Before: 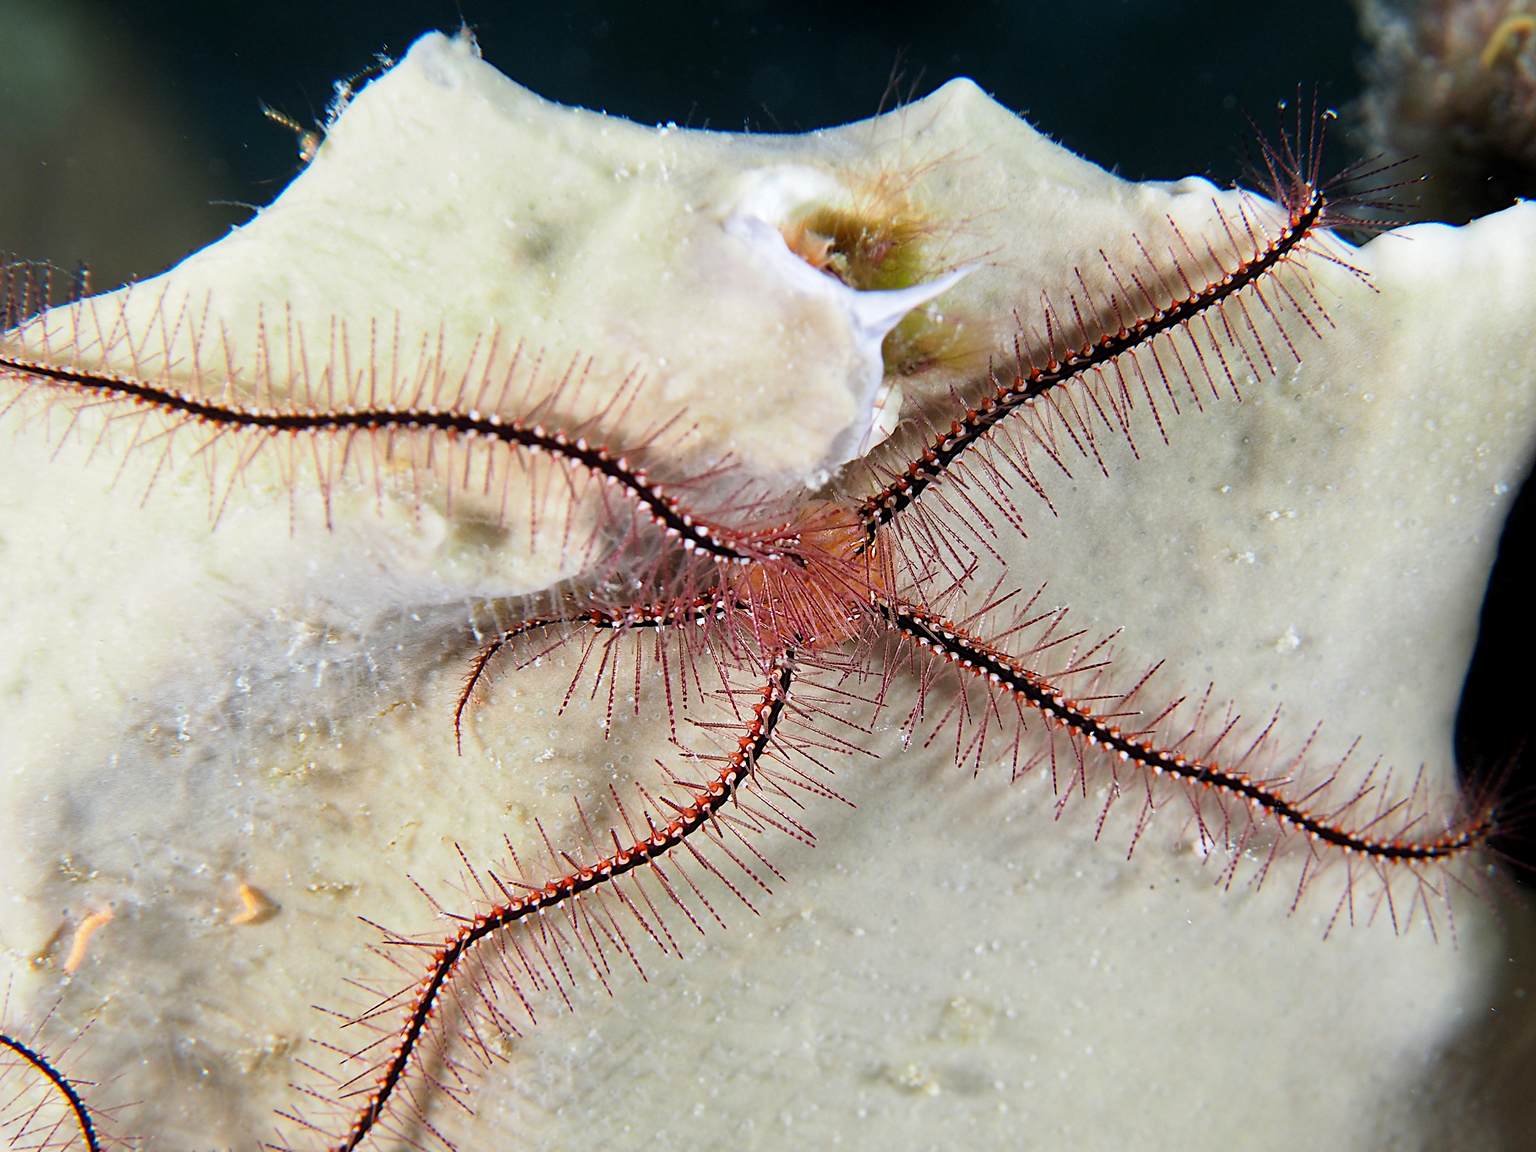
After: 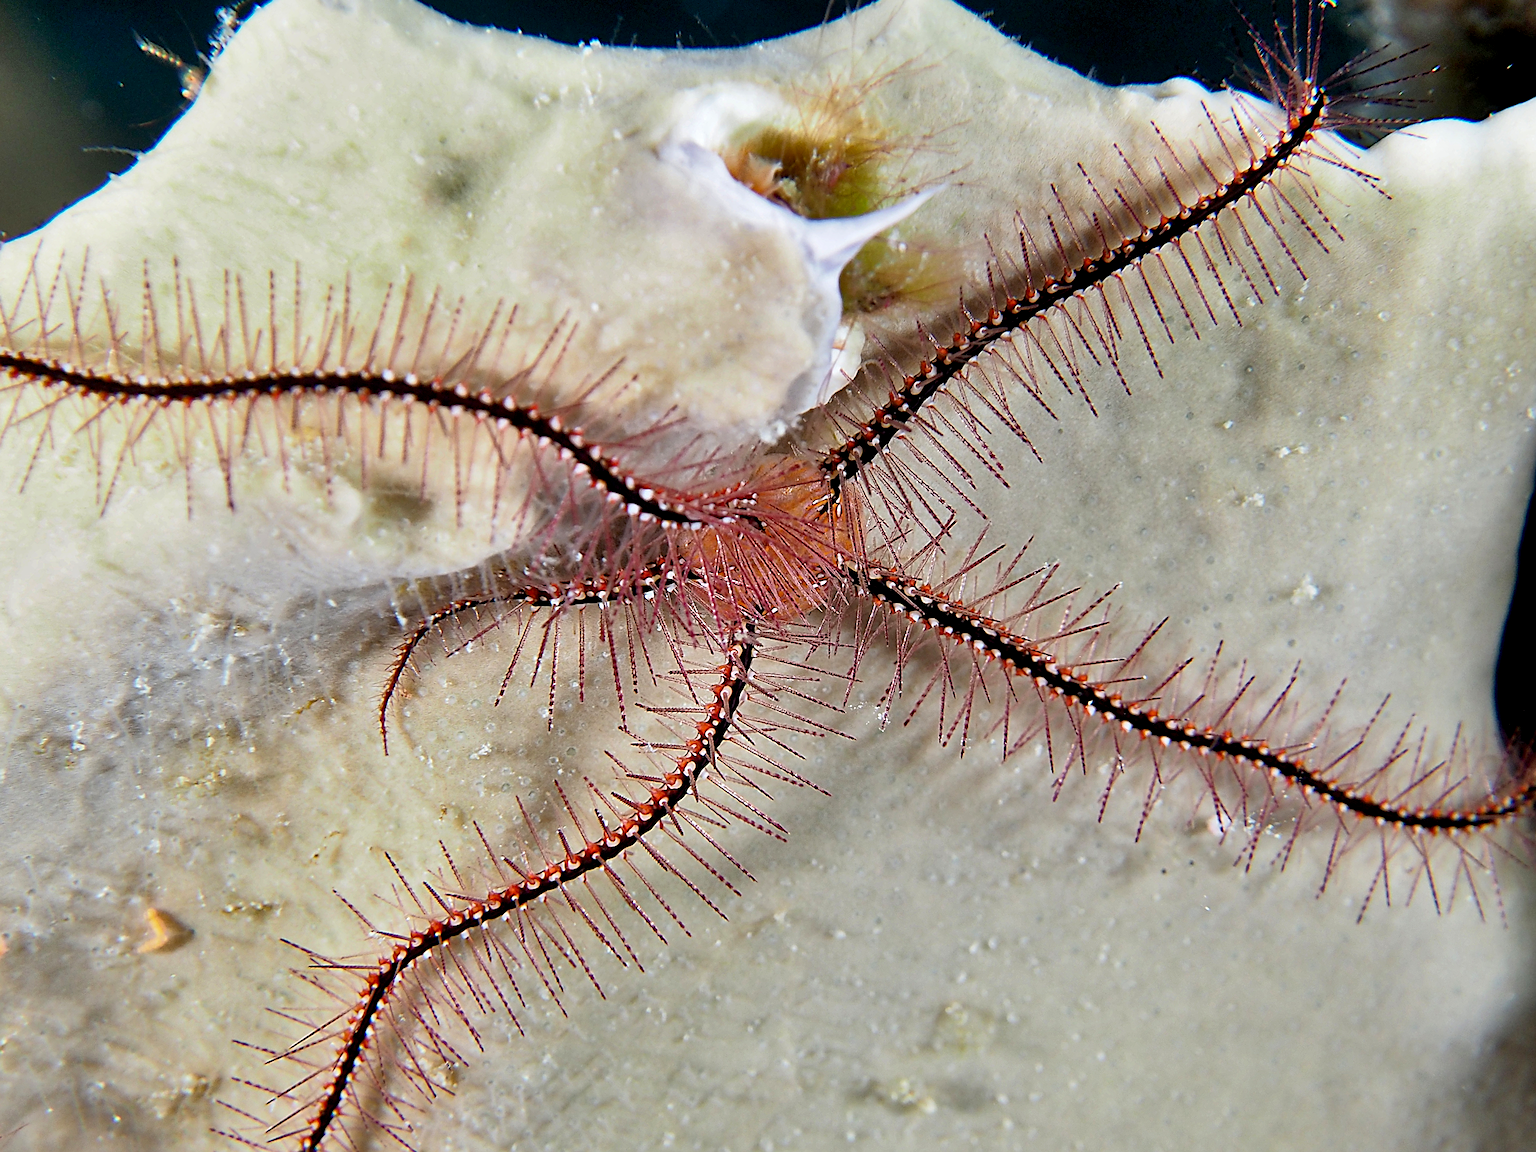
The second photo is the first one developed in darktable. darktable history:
crop and rotate: angle 2.25°, left 5.696%, top 5.705%
sharpen: on, module defaults
exposure: black level correction 0.005, exposure 0.001 EV, compensate exposure bias true, compensate highlight preservation false
shadows and highlights: low approximation 0.01, soften with gaussian
